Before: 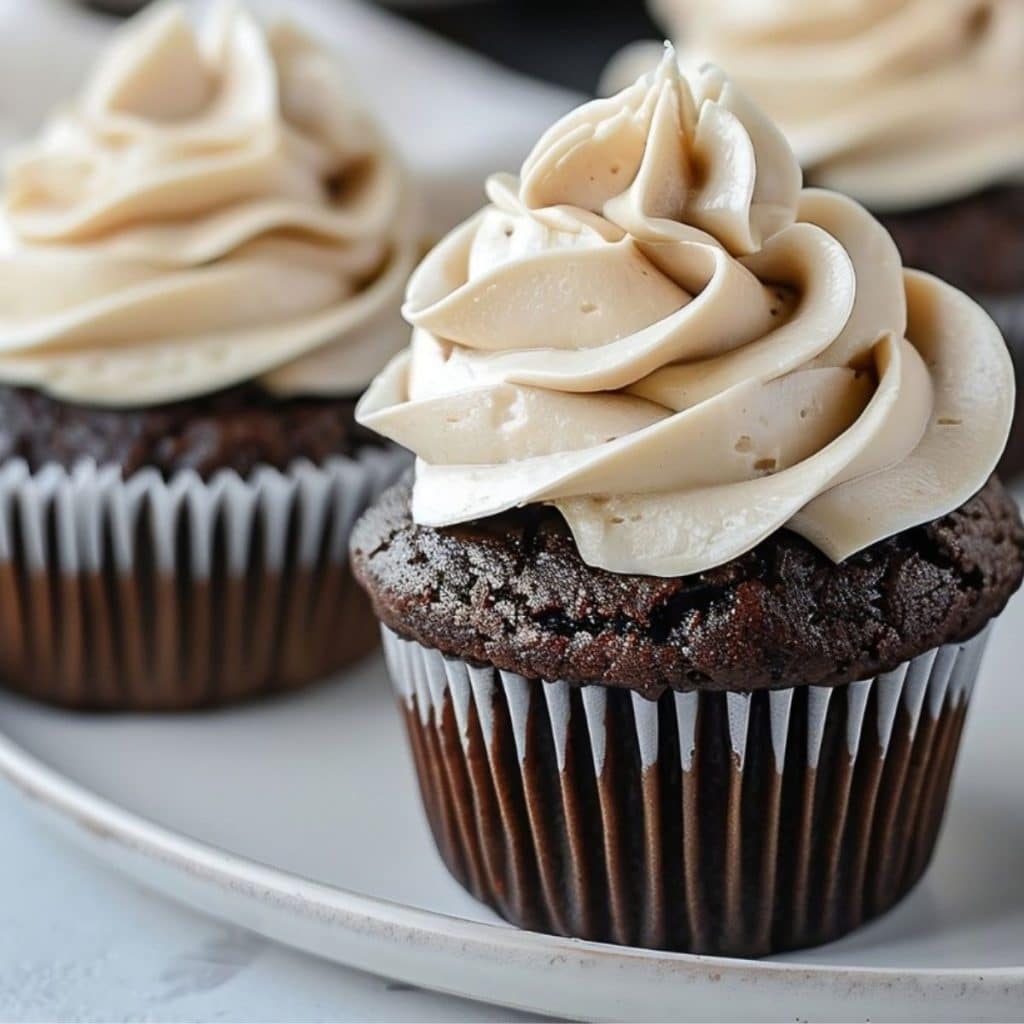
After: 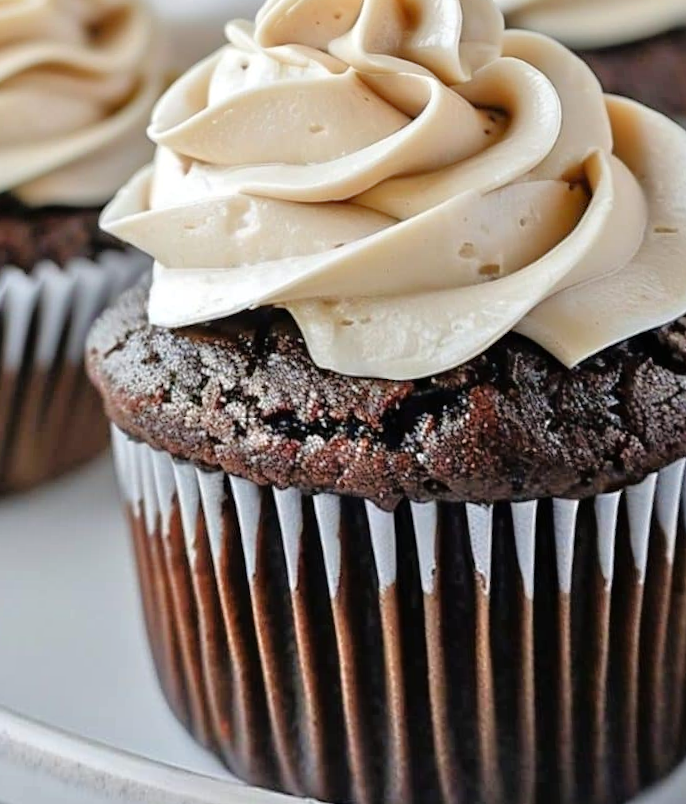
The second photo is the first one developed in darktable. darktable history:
tone equalizer: -7 EV 0.15 EV, -6 EV 0.6 EV, -5 EV 1.15 EV, -4 EV 1.33 EV, -3 EV 1.15 EV, -2 EV 0.6 EV, -1 EV 0.15 EV, mask exposure compensation -0.5 EV
crop: left 19.159%, top 9.58%, bottom 9.58%
rotate and perspective: rotation 0.72°, lens shift (vertical) -0.352, lens shift (horizontal) -0.051, crop left 0.152, crop right 0.859, crop top 0.019, crop bottom 0.964
